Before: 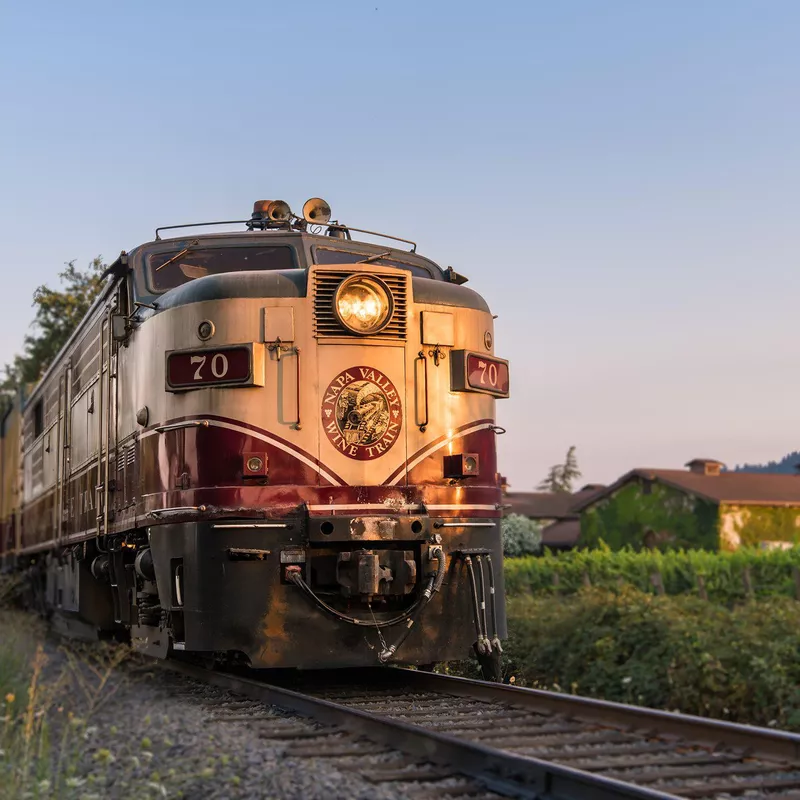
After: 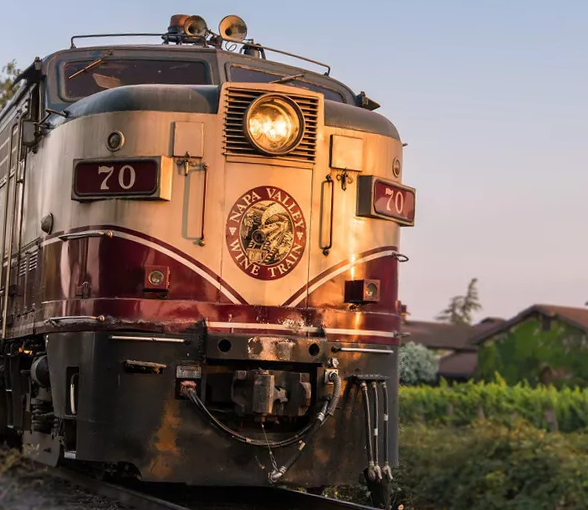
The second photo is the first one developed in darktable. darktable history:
crop and rotate: angle -3.37°, left 9.79%, top 20.73%, right 12.42%, bottom 11.82%
